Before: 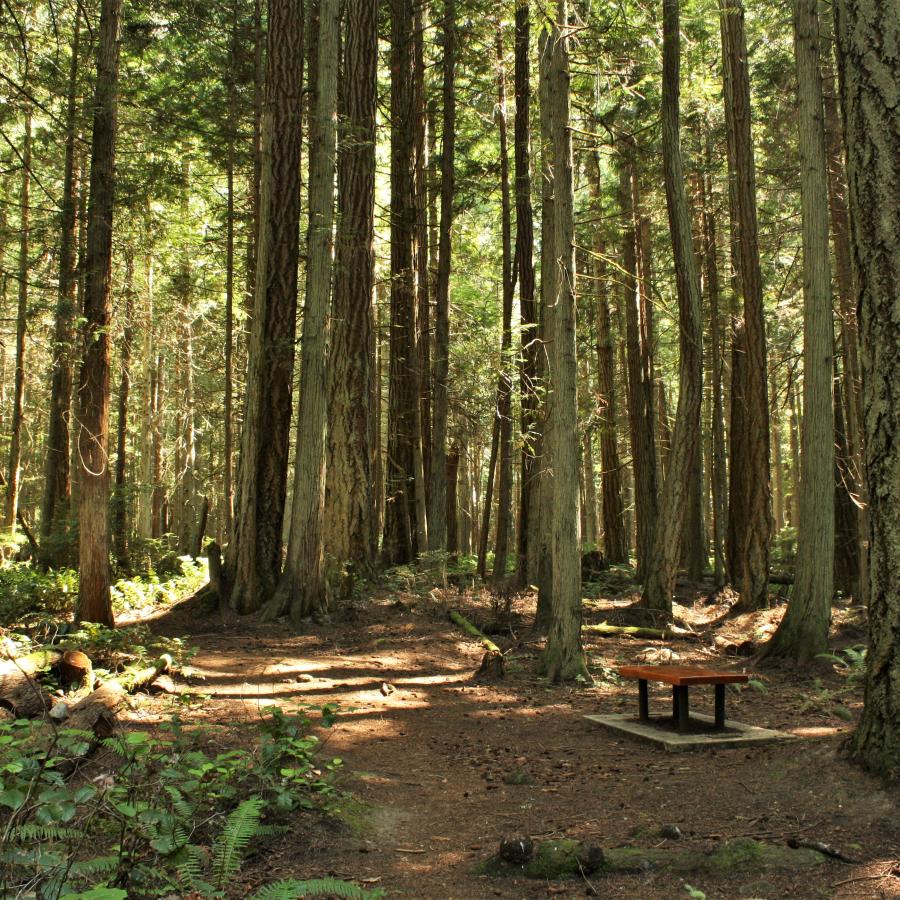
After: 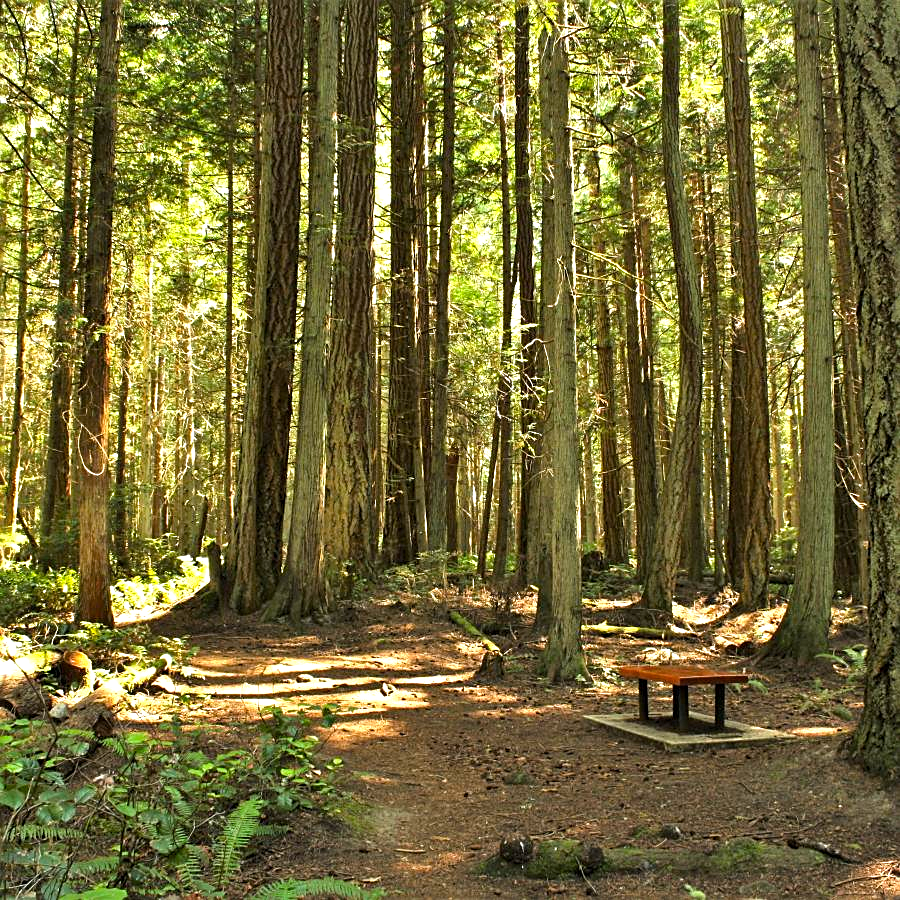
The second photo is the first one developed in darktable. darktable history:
exposure: exposure 0.695 EV, compensate highlight preservation false
sharpen: on, module defaults
color balance rgb: perceptual saturation grading › global saturation 19.681%
shadows and highlights: shadows 37.05, highlights -27.96, soften with gaussian
local contrast: mode bilateral grid, contrast 14, coarseness 36, detail 105%, midtone range 0.2
